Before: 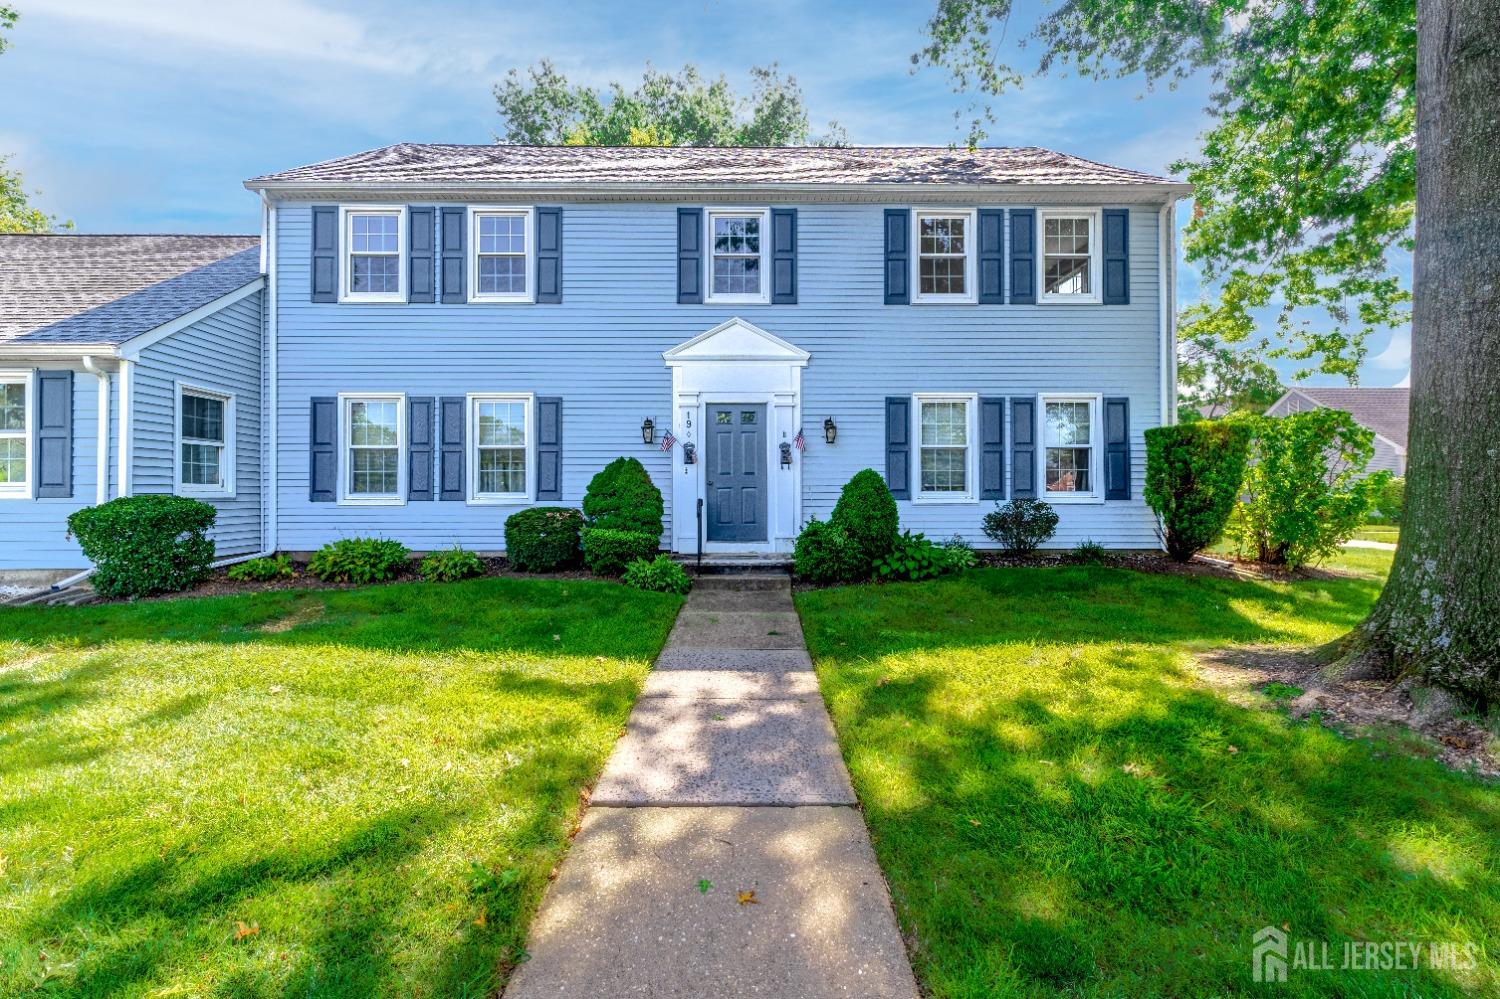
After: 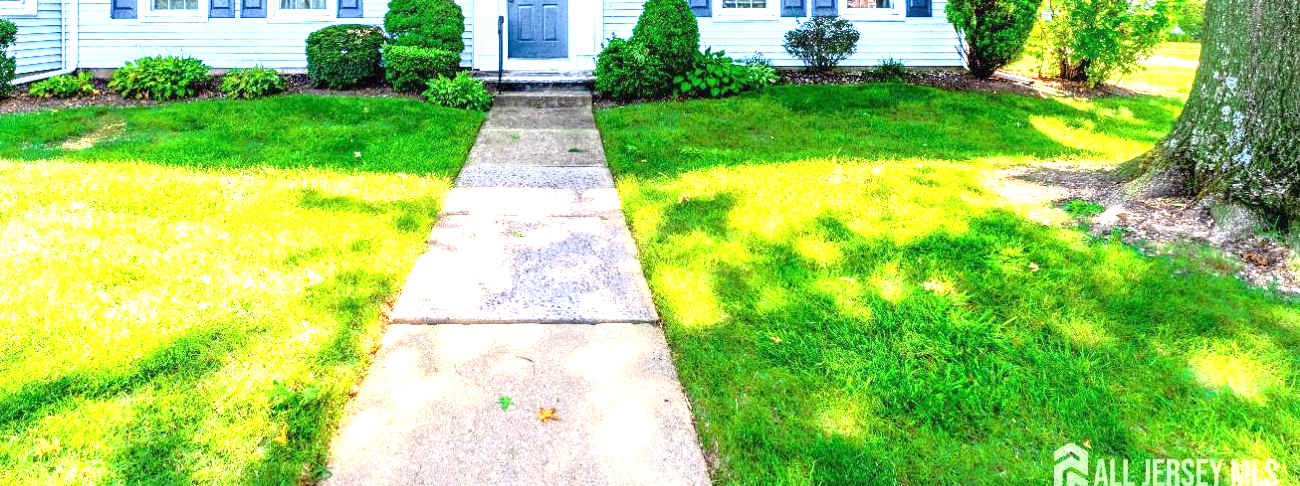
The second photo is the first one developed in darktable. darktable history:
exposure: black level correction 0, exposure 1.758 EV, compensate highlight preservation false
crop and rotate: left 13.284%, top 48.543%, bottom 2.807%
